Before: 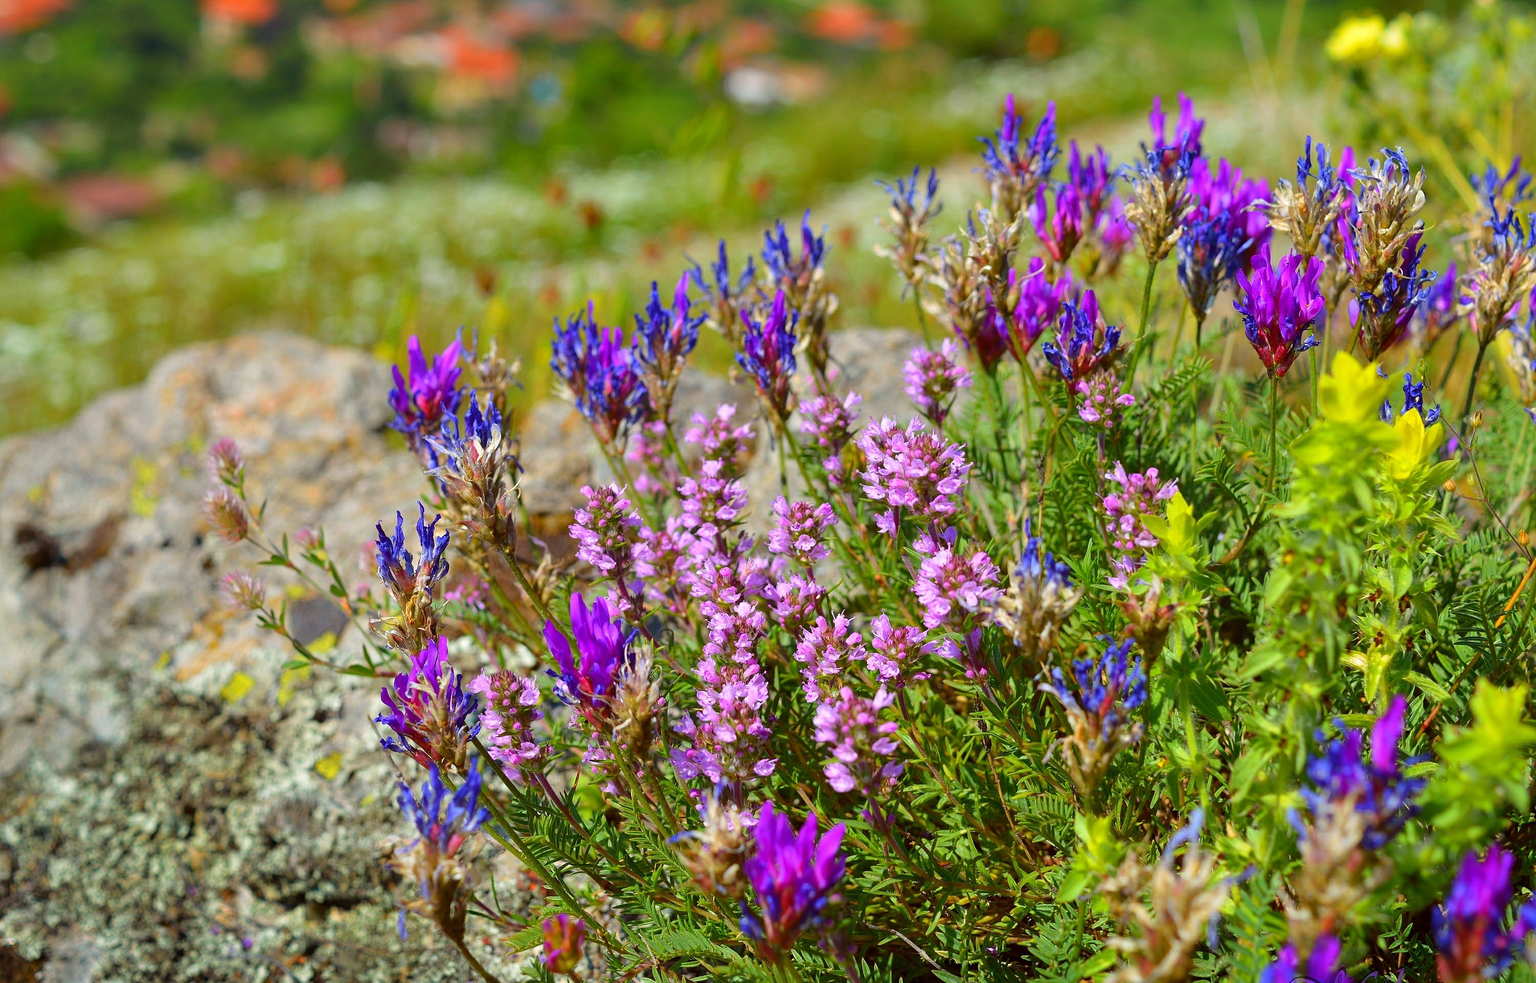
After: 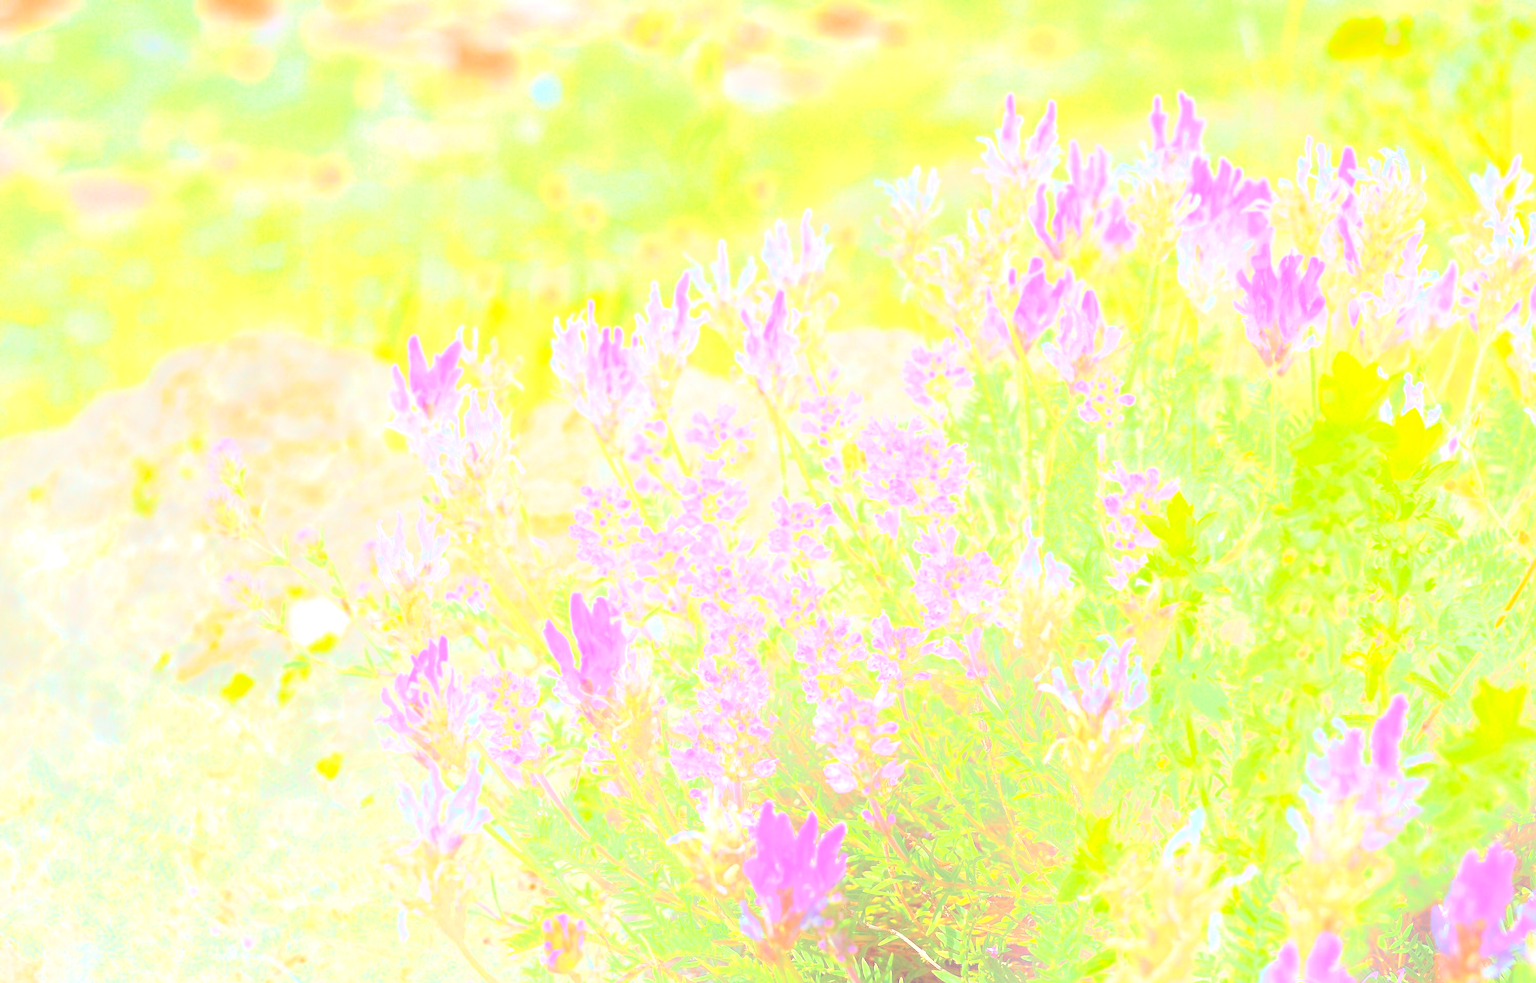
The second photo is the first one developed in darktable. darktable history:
tone curve: curves: ch0 [(0, 0) (0.003, 0.132) (0.011, 0.13) (0.025, 0.134) (0.044, 0.138) (0.069, 0.154) (0.1, 0.17) (0.136, 0.198) (0.177, 0.25) (0.224, 0.308) (0.277, 0.371) (0.335, 0.432) (0.399, 0.491) (0.468, 0.55) (0.543, 0.612) (0.623, 0.679) (0.709, 0.766) (0.801, 0.842) (0.898, 0.912) (1, 1)], preserve colors none
contrast brightness saturation: brightness 0.28
exposure: exposure 2.04 EV, compensate highlight preservation false
bloom: size 40%
